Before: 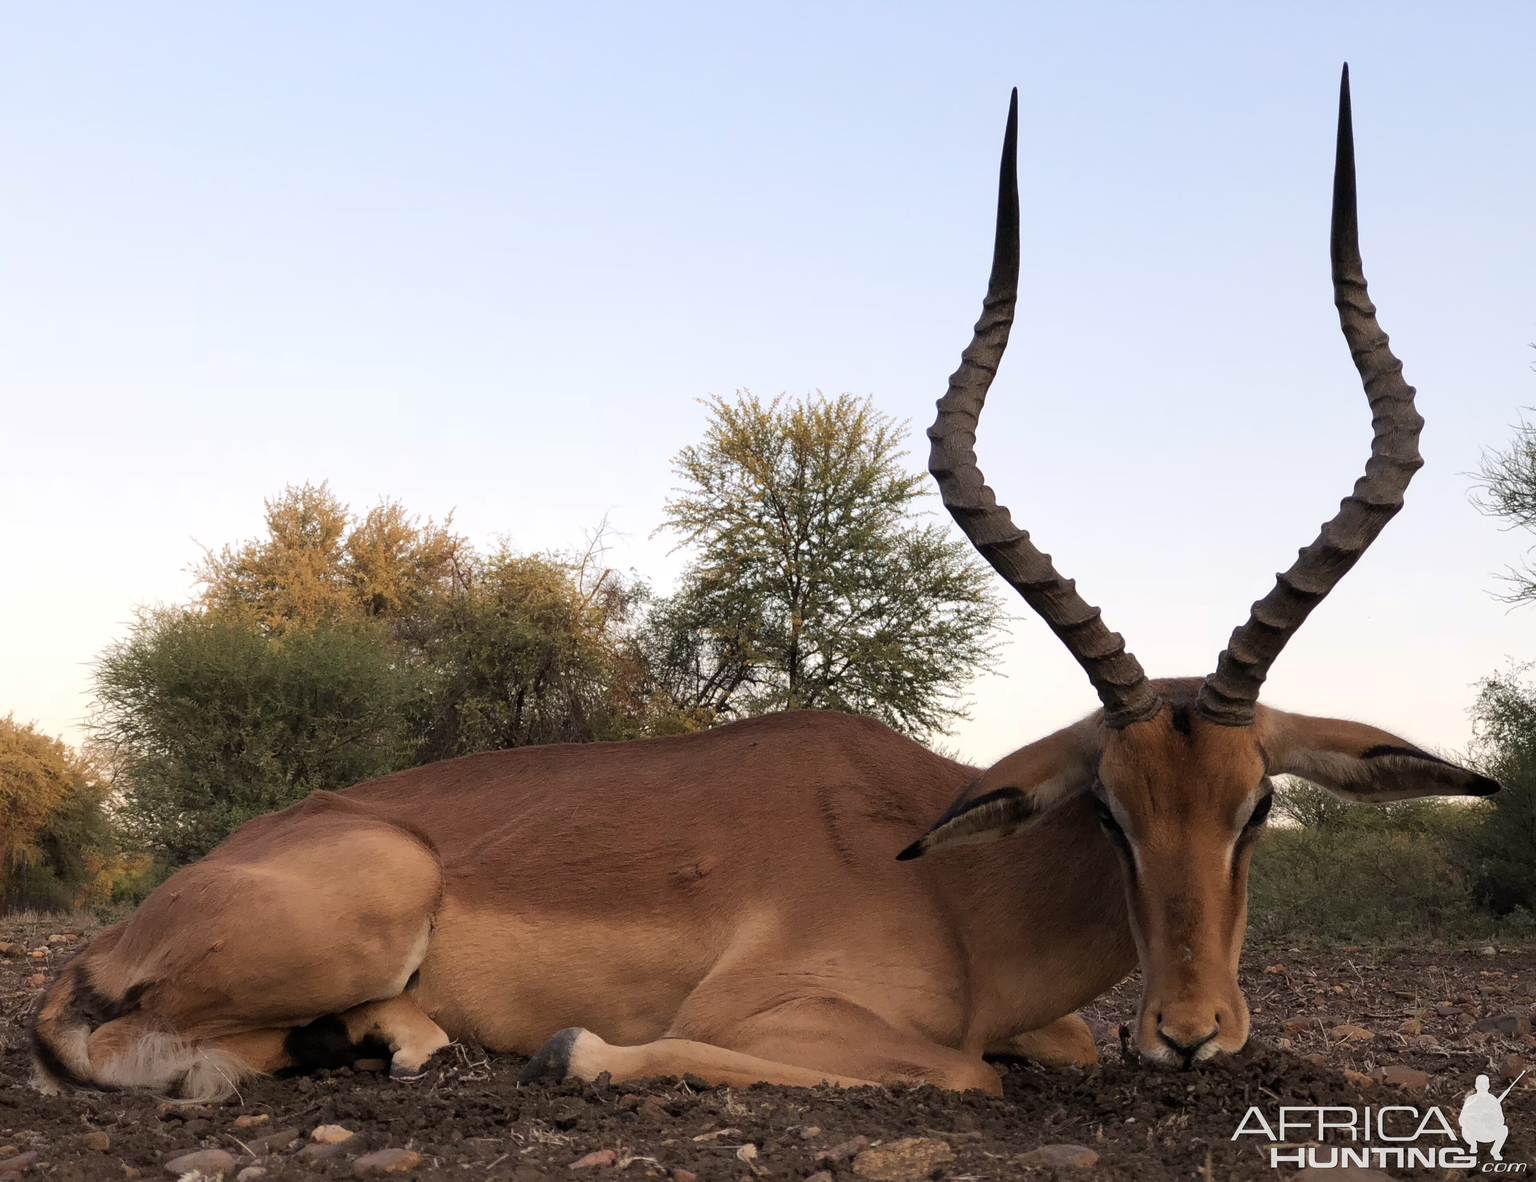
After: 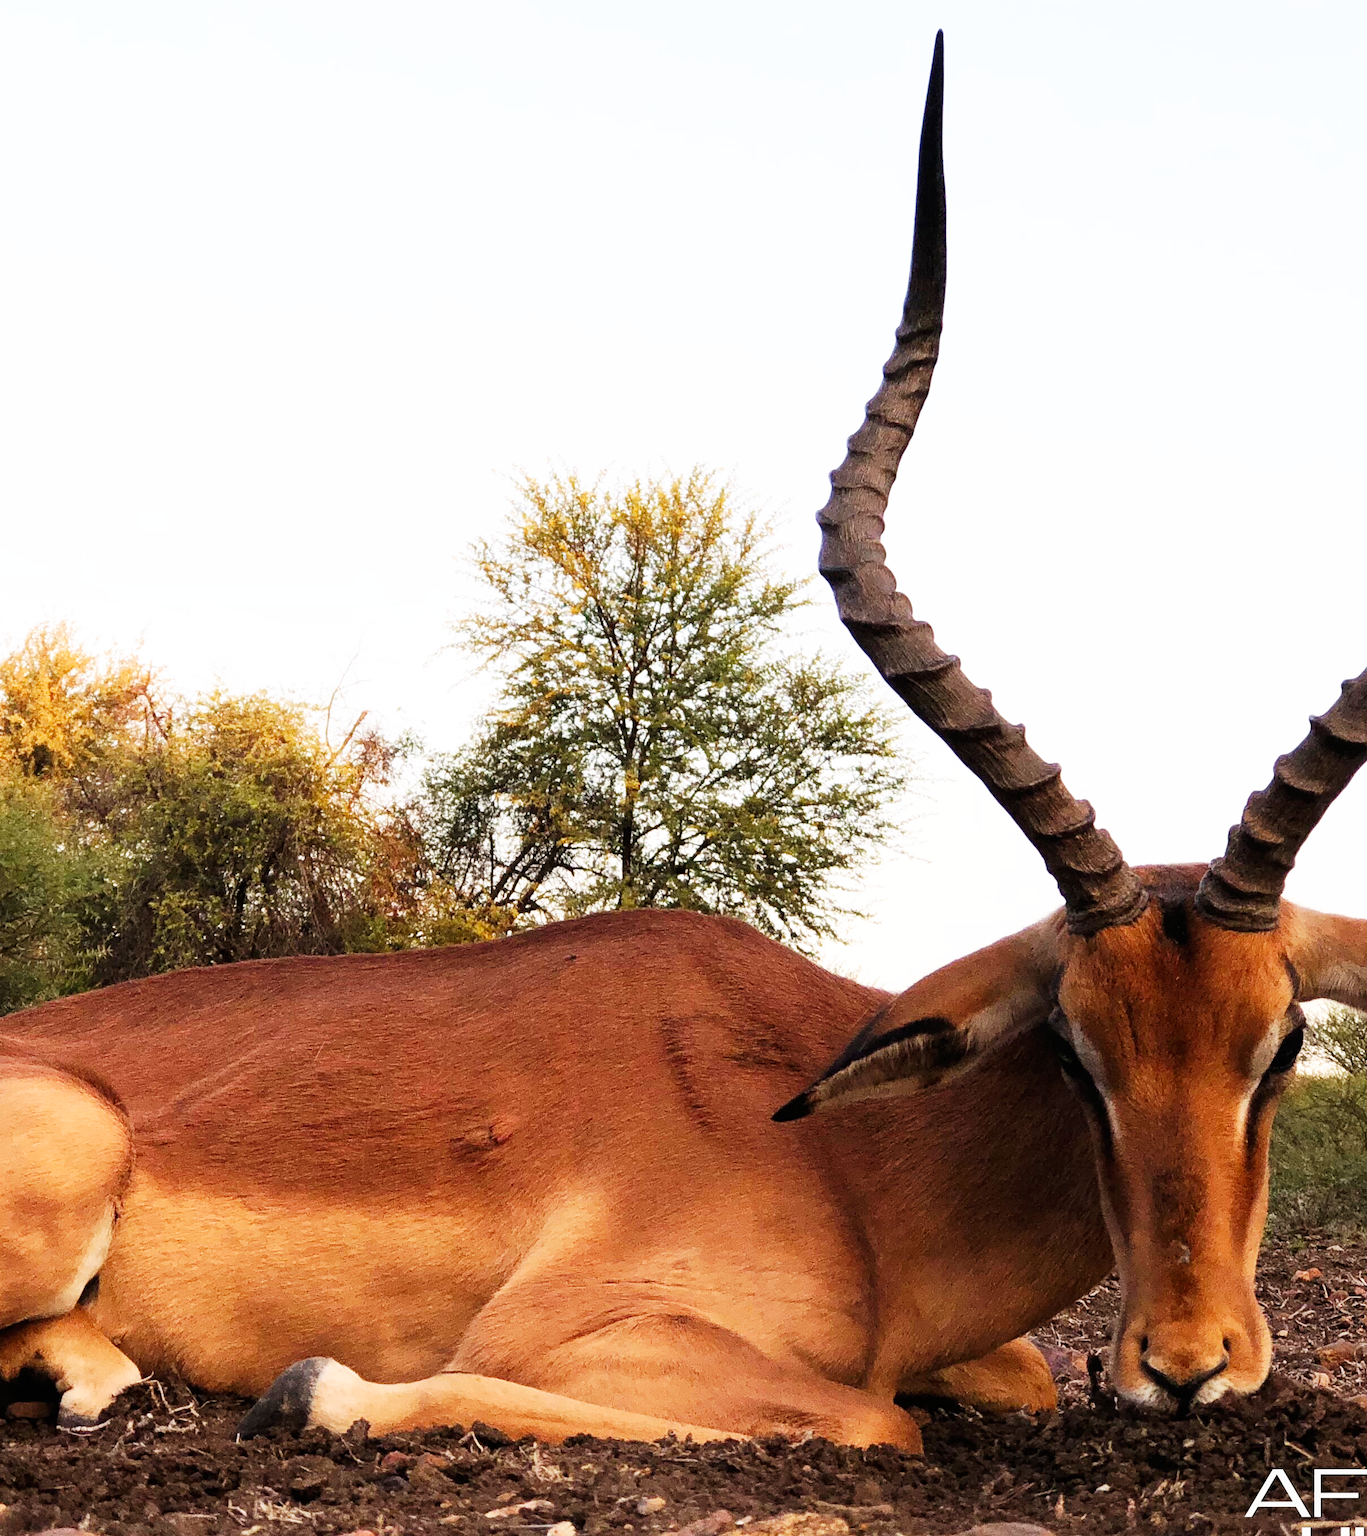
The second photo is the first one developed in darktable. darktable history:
base curve: curves: ch0 [(0, 0) (0.007, 0.004) (0.027, 0.03) (0.046, 0.07) (0.207, 0.54) (0.442, 0.872) (0.673, 0.972) (1, 1)], preserve colors none
exposure: exposure -0.044 EV, compensate highlight preservation false
crop and rotate: left 22.773%, top 5.643%, right 14.202%, bottom 2.313%
